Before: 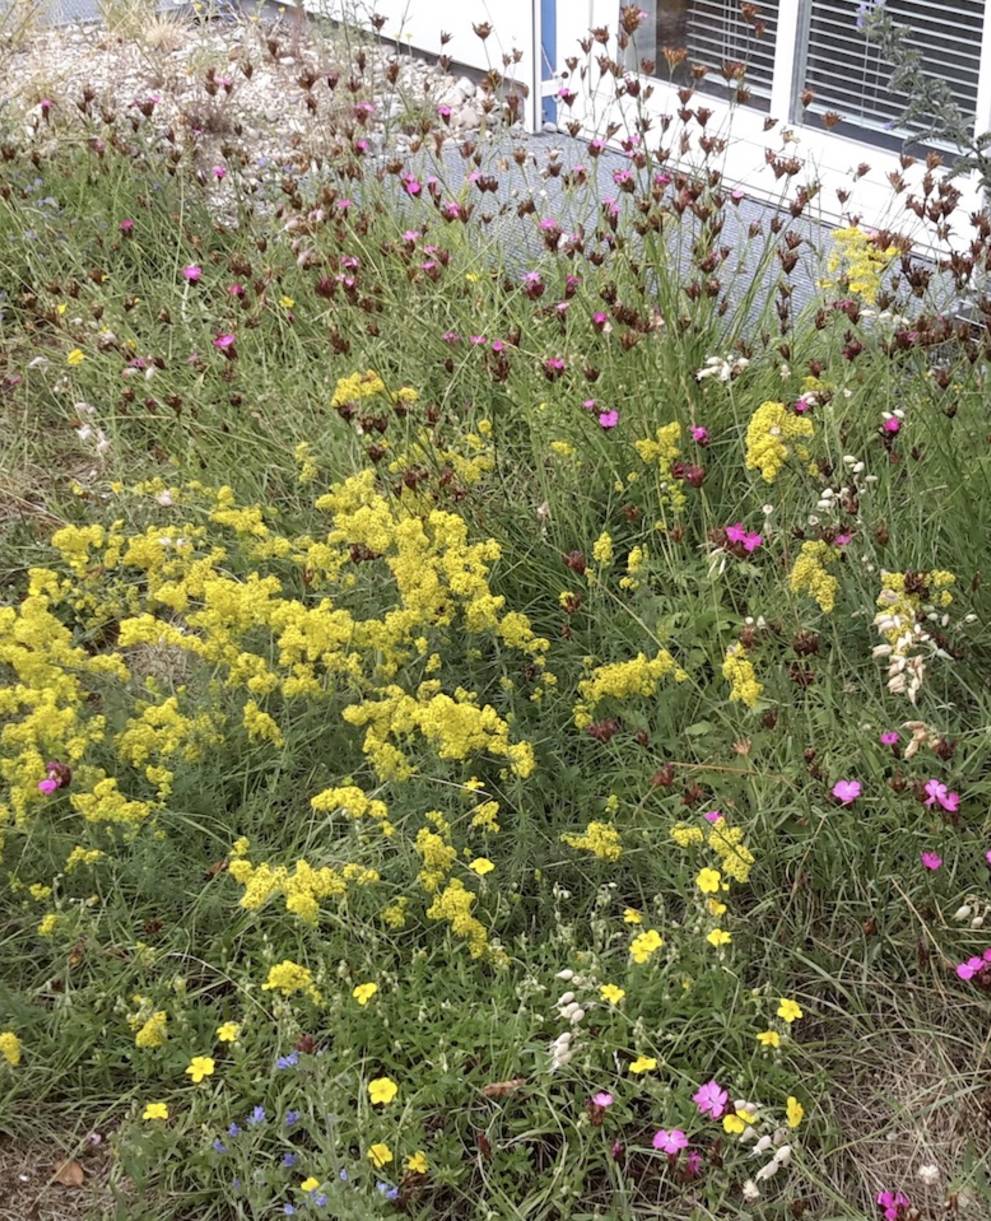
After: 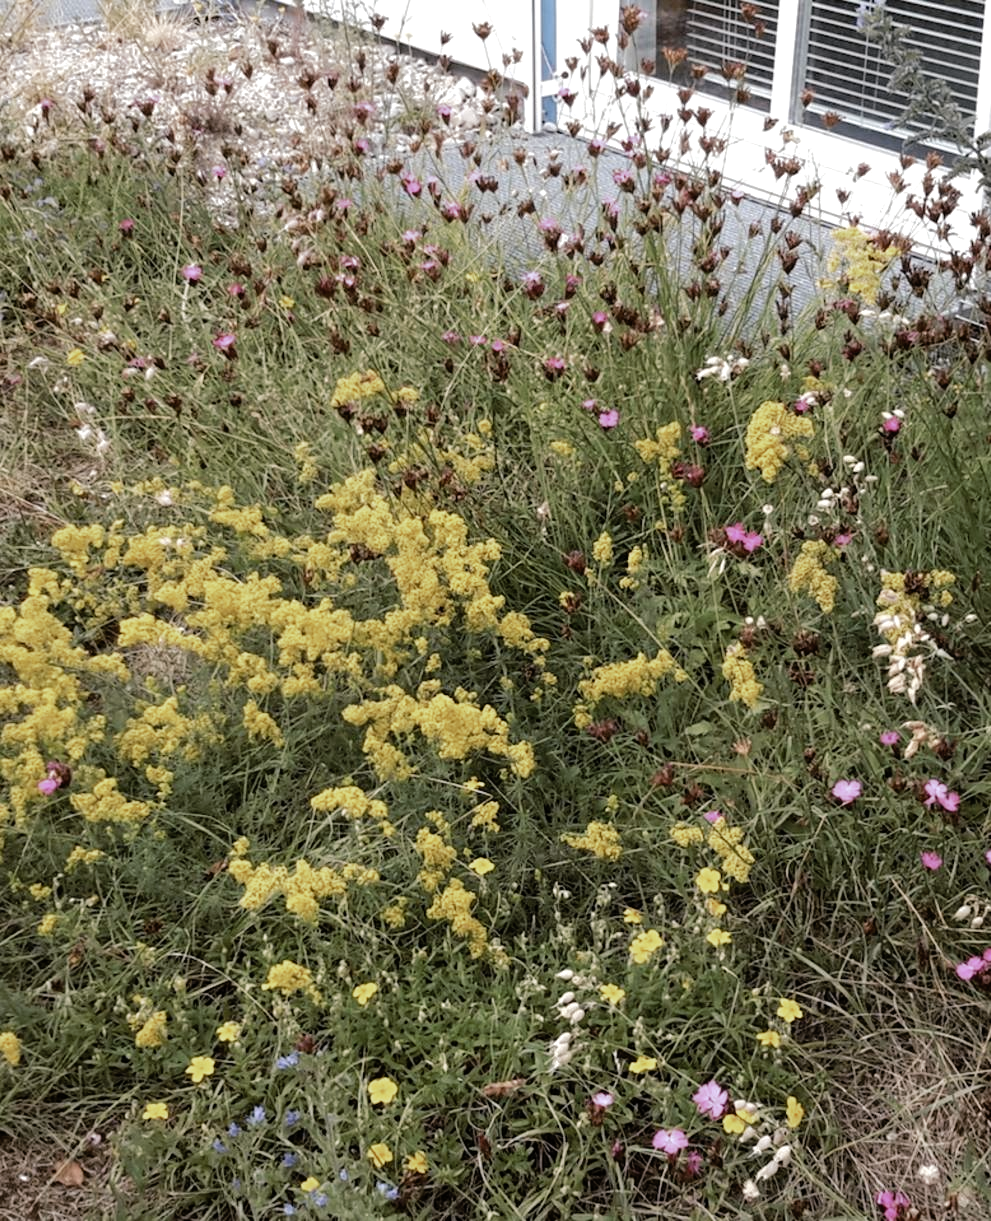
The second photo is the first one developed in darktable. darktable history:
tone curve: curves: ch0 [(0, 0) (0.003, 0.003) (0.011, 0.003) (0.025, 0.007) (0.044, 0.014) (0.069, 0.02) (0.1, 0.03) (0.136, 0.054) (0.177, 0.099) (0.224, 0.156) (0.277, 0.227) (0.335, 0.302) (0.399, 0.375) (0.468, 0.456) (0.543, 0.54) (0.623, 0.625) (0.709, 0.717) (0.801, 0.807) (0.898, 0.895) (1, 1)], preserve colors none
color look up table: target L [86.64, 76.78, 74, 78.98, 75.6, 57.21, 68.4, 58.18, 60.34, 53, 44.1, 28.72, 21.18, 16.82, 201.64, 105.77, 76.41, 81.04, 68.89, 62.48, 65.93, 53.69, 62.33, 47.19, 48.06, 43.67, 34.46, 29.96, 15.08, 84.56, 78.16, 76.74, 74.85, 66.45, 58.65, 54.27, 45.38, 53.47, 45.77, 36.15, 27.3, 32.89, 15.47, 0.592, 86.84, 72.88, 63.25, 58.81, 37.32], target a [-11.7, -12.57, -18.77, -46.87, 1.337, -47.47, -0.24, -43.86, -20.73, -18.08, -2.703, -22.64, -14.18, -0.261, 0, 0.001, -6.424, 3.246, 13.44, 18.23, 21.61, 30.31, 20.2, 48.92, 52.86, 48.85, 33.89, 24.62, 17.07, -0.134, 12.58, 7.019, 21.09, 35.81, 37.61, 43.72, 12.68, 41.32, -1.455, -0.158, 26.32, 17.92, 8.091, -0.371, -14.36, -23.53, -37.49, -2.824, -7.781], target b [12.88, 52.13, 47.21, -6.088, 54.96, 40.99, 7.167, 21.74, 21.21, 40.4, 30.57, 20.81, 3.115, 18.62, -0.001, -0.004, 40.45, 20.94, 19.74, 49.74, 10.15, 44.8, 35.43, 11.97, 12.99, 35.54, 15.37, 26.66, 19.53, 0.496, -6.185, -14.43, -25.07, -23.1, 0.134, -22.64, -14.36, -47.97, -45.76, 0.583, -1.864, -56.23, -15.83, 0.885, -10.76, -26.4, -3.328, -13.16, -21.61], num patches 49
